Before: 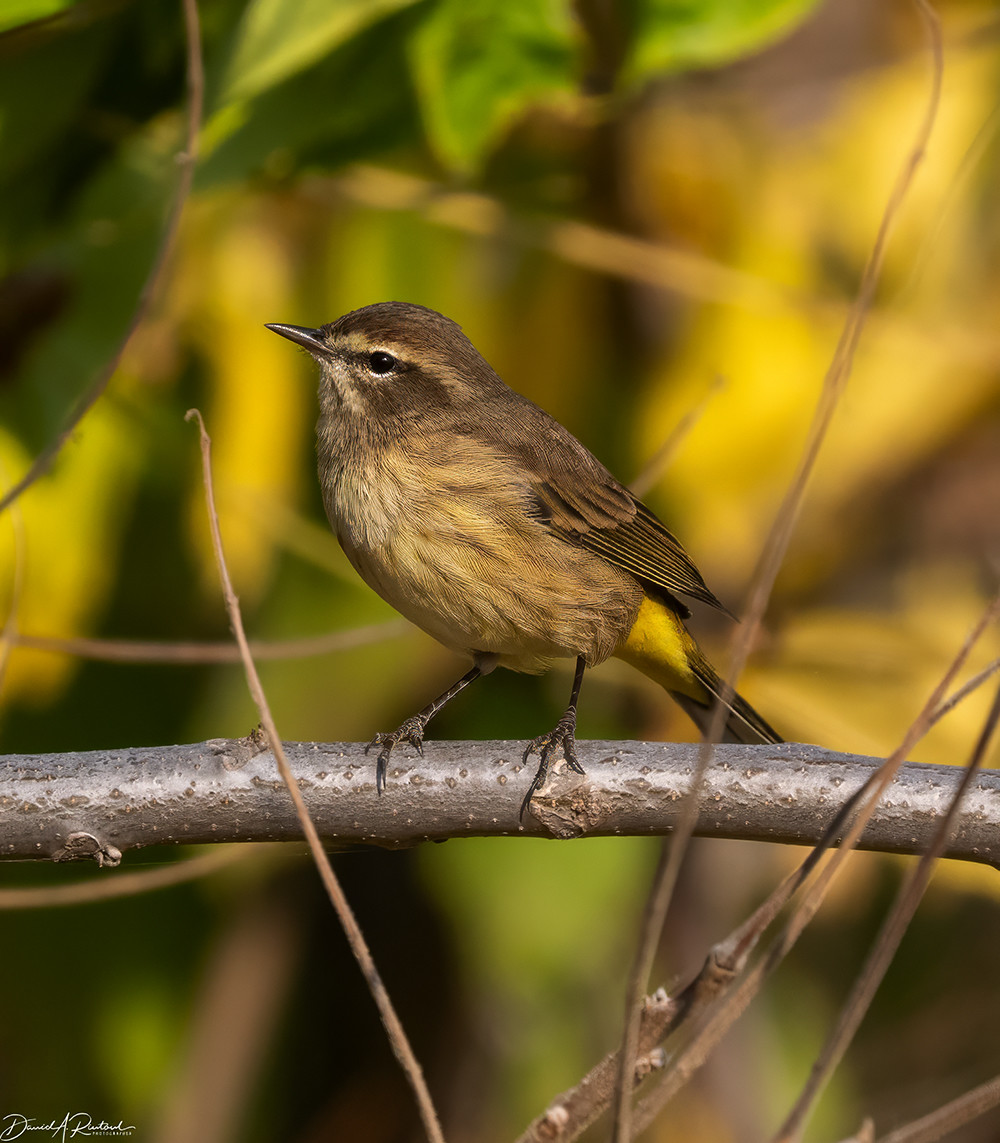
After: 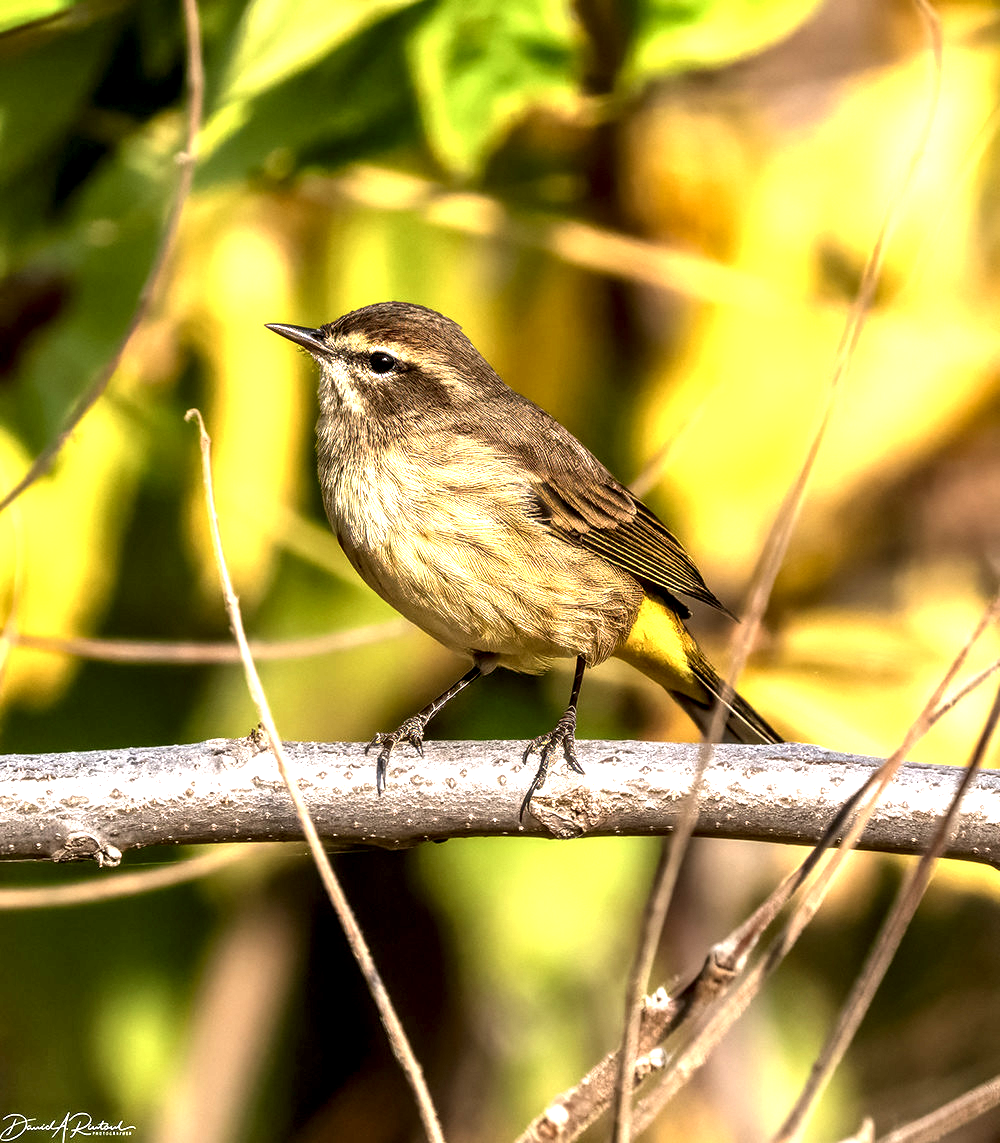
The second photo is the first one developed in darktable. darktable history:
exposure: black level correction 0, exposure 1.469 EV, compensate highlight preservation false
local contrast: highlights 81%, shadows 57%, detail 174%, midtone range 0.604
